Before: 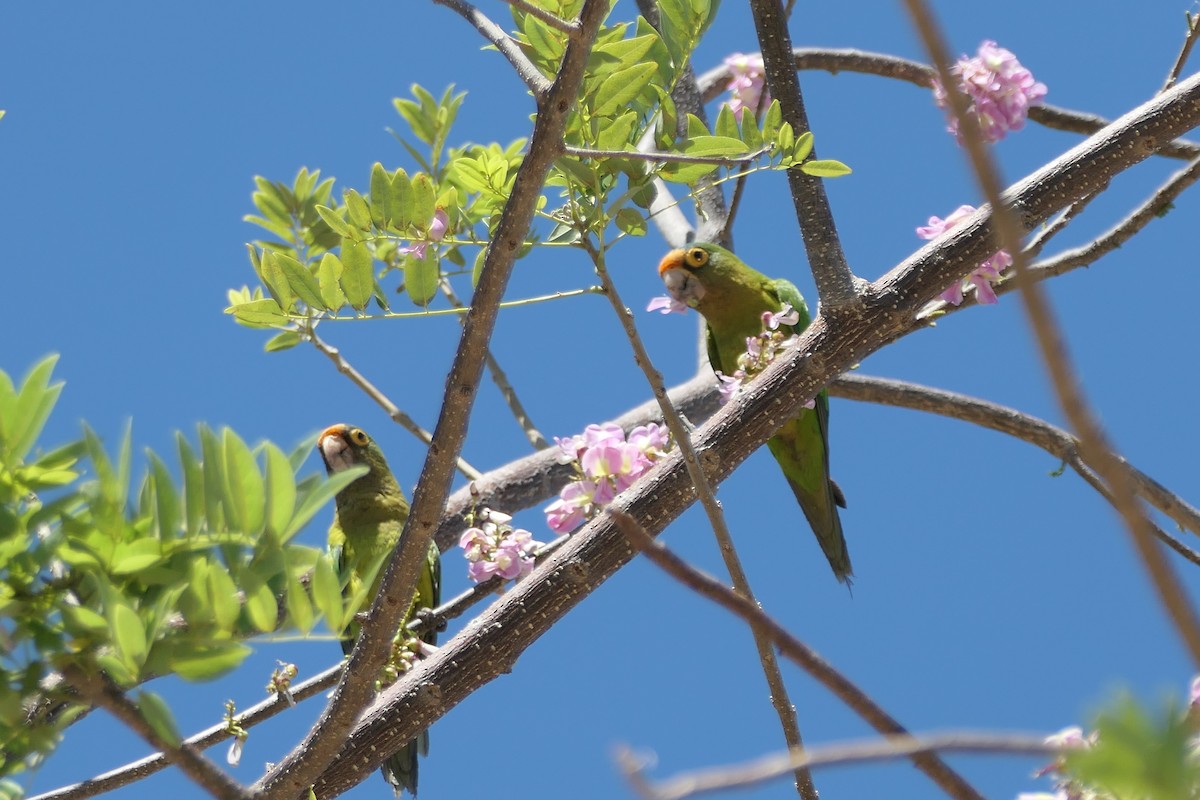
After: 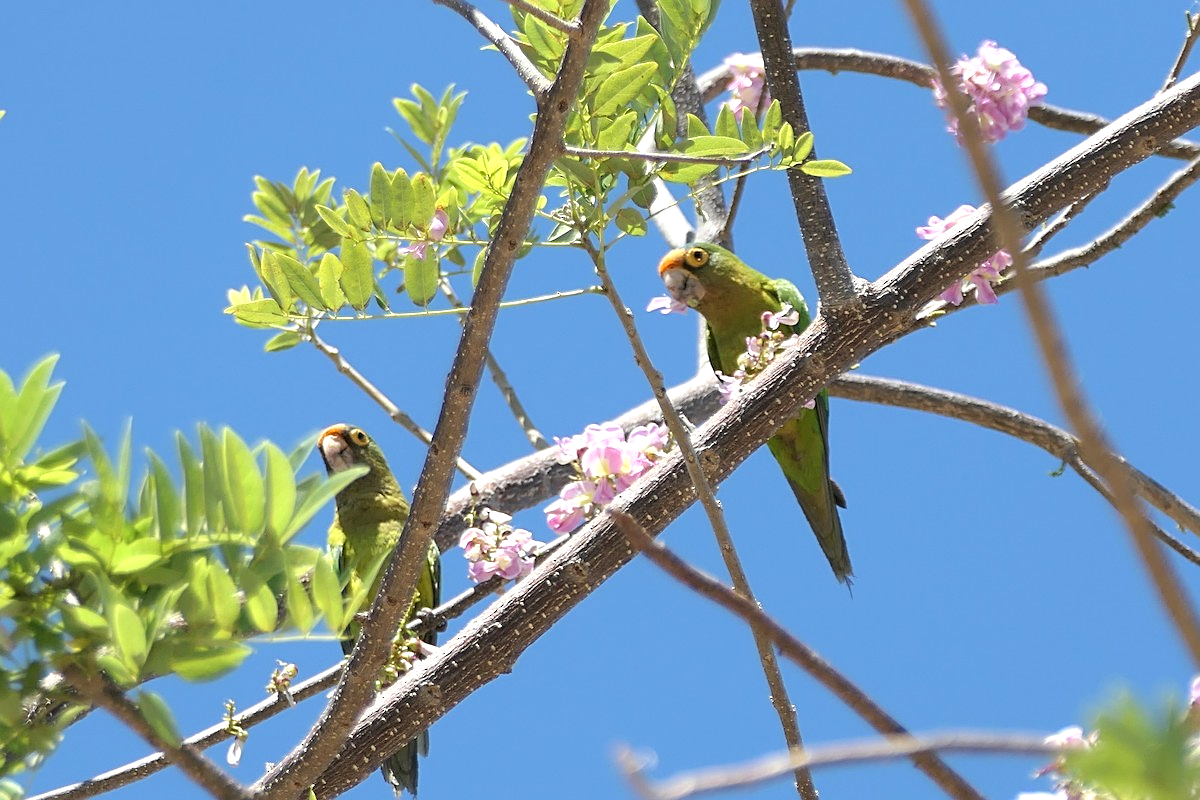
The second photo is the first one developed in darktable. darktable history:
sharpen: on, module defaults
exposure: black level correction 0.001, exposure 0.5 EV, compensate exposure bias true, compensate highlight preservation false
white balance: red 1, blue 1
